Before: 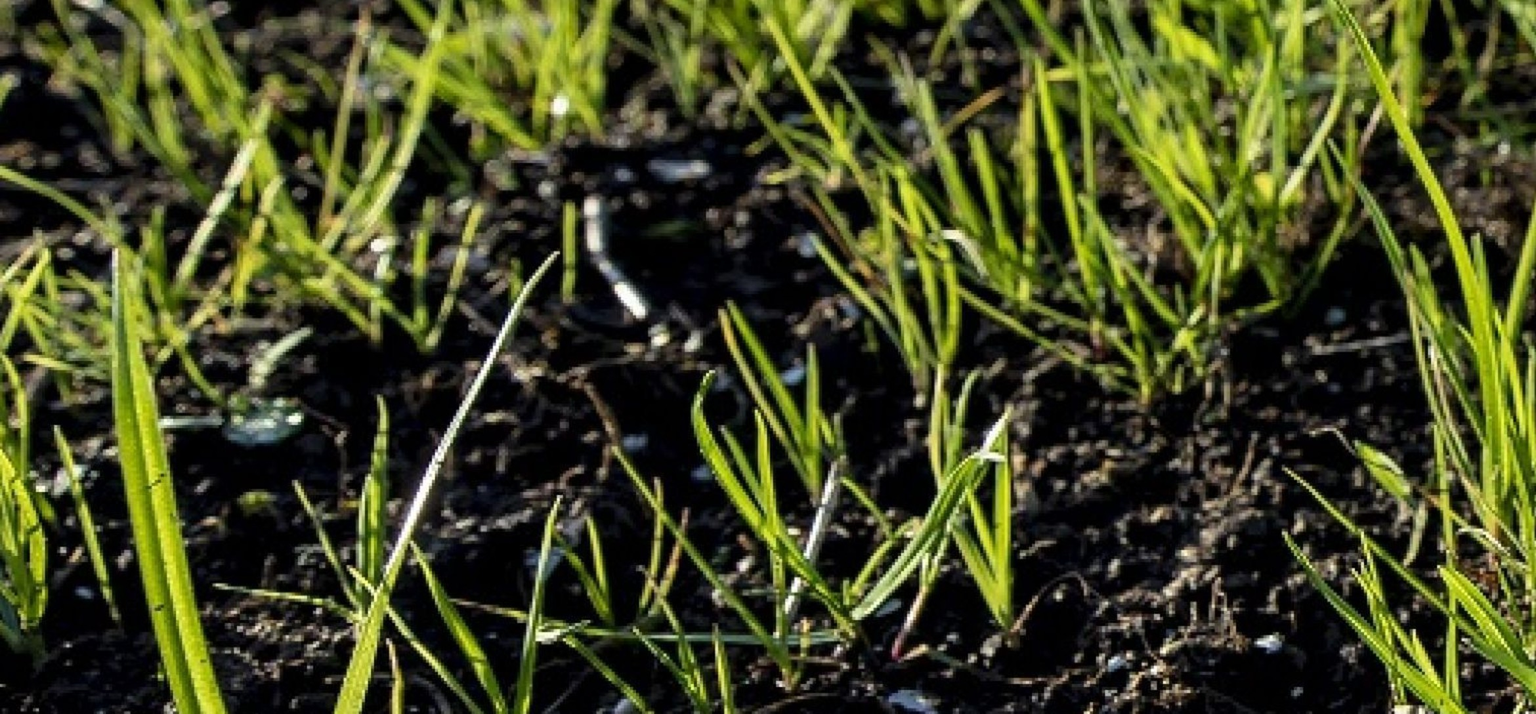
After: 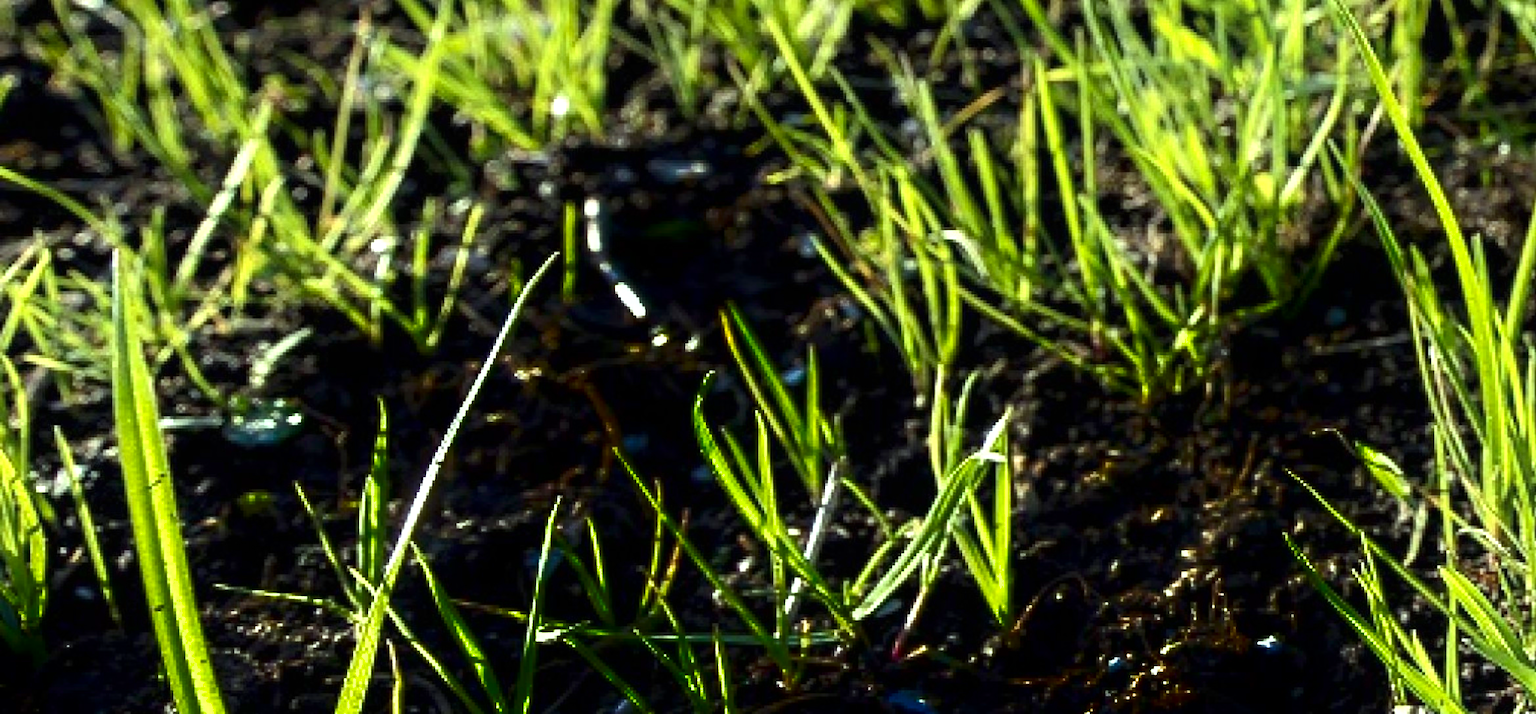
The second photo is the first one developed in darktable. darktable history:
exposure: black level correction 0, exposure 0.7 EV, compensate exposure bias true, compensate highlight preservation false
color correction: highlights a* -8, highlights b* 3.1
shadows and highlights: shadows -90, highlights 90, soften with gaussian
